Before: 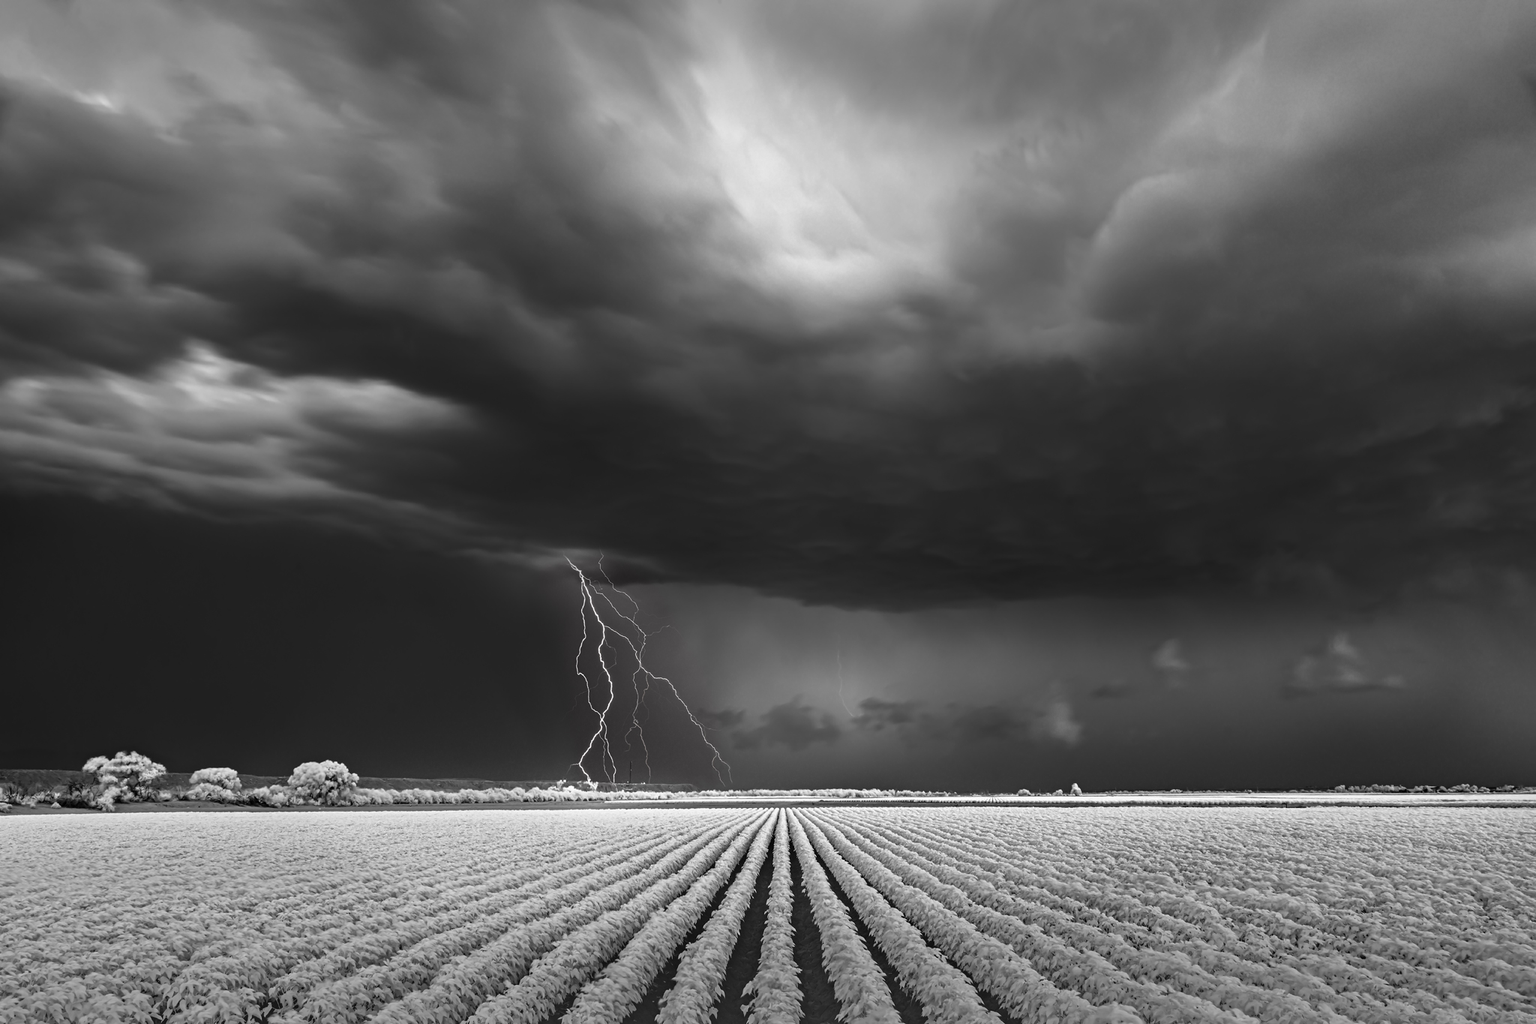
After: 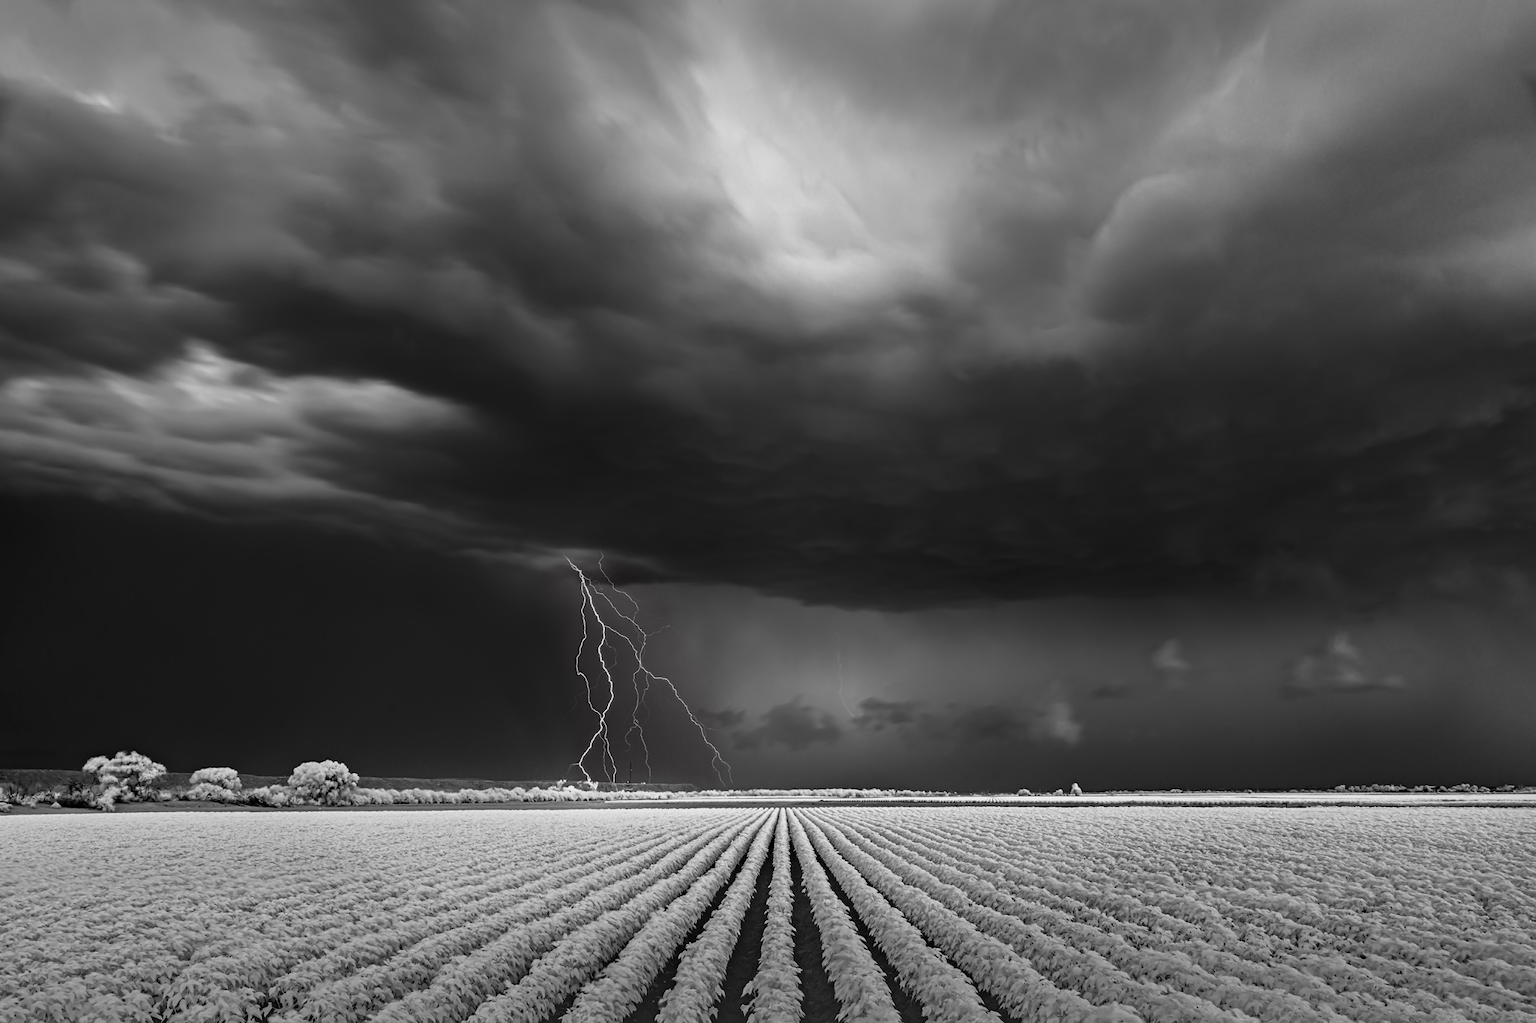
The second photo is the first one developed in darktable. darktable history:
exposure: exposure -0.208 EV, compensate exposure bias true, compensate highlight preservation false
